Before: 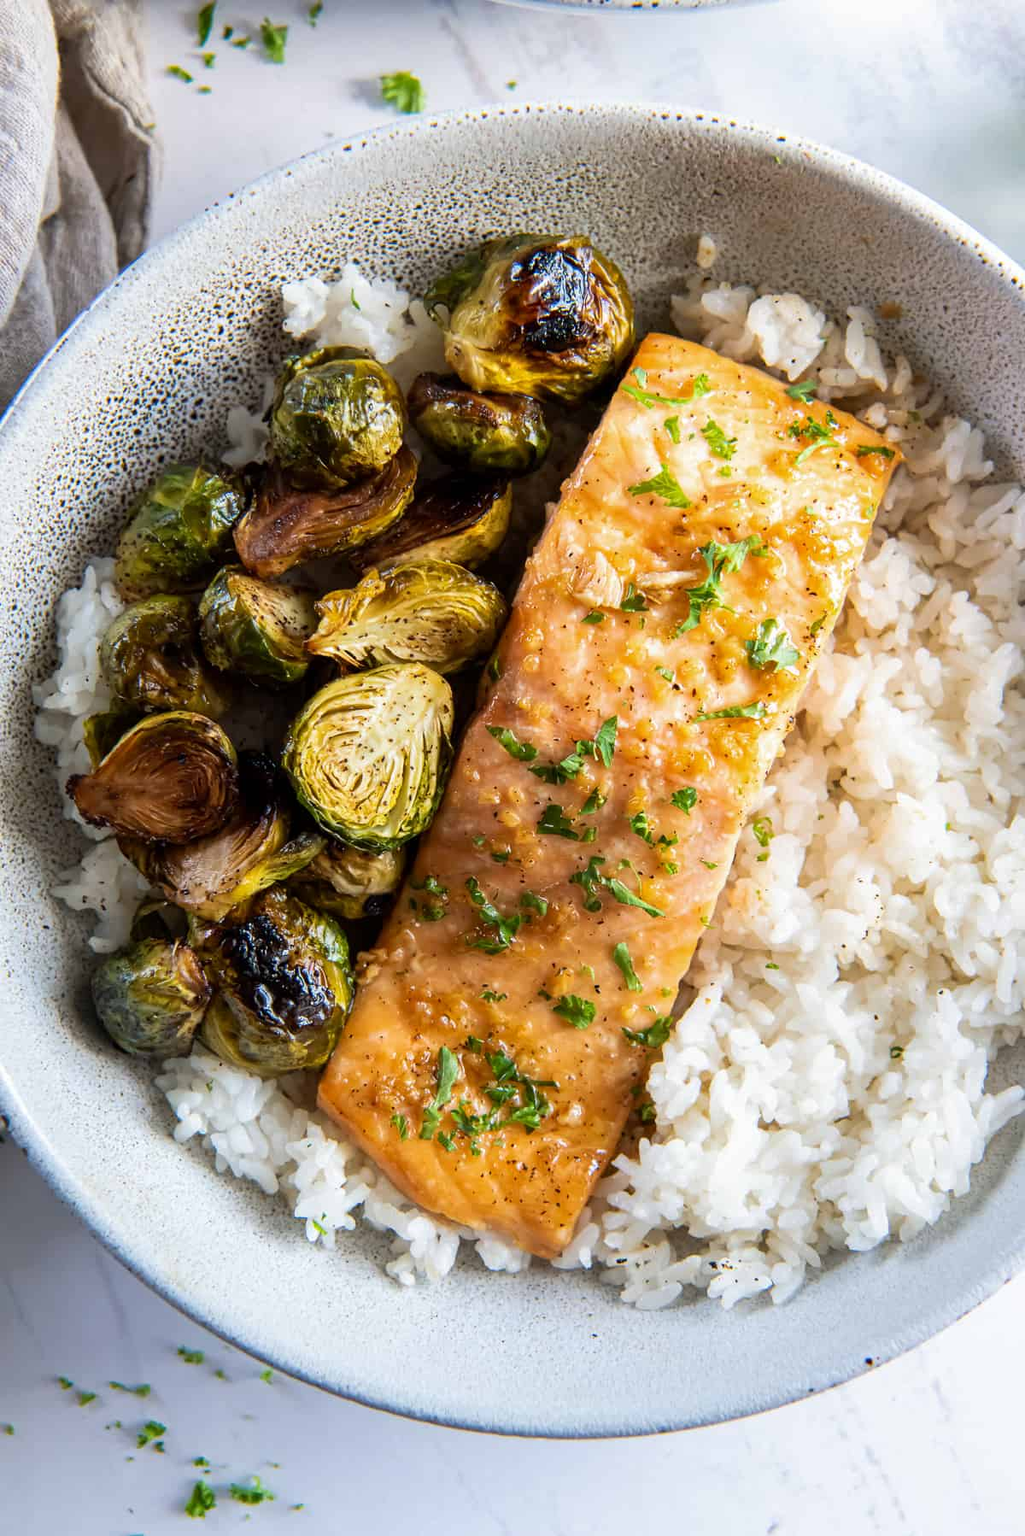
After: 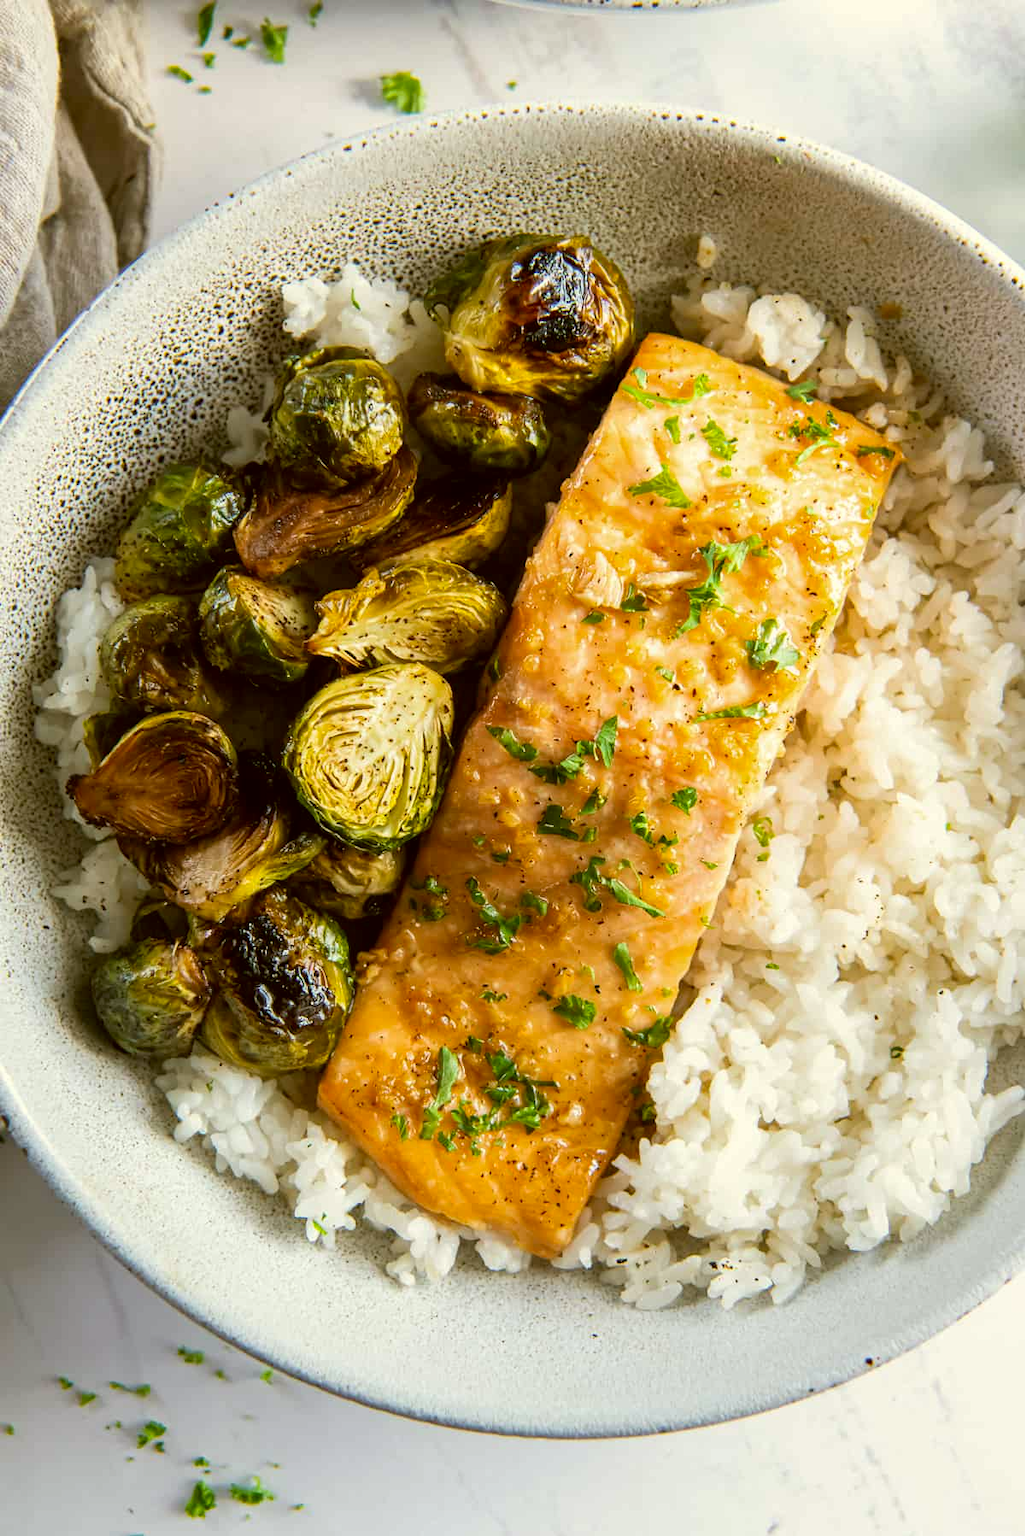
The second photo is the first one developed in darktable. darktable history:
color correction: highlights a* -1.32, highlights b* 10.51, shadows a* 0.317, shadows b* 19.79
levels: mode automatic, levels [0, 0.478, 1]
